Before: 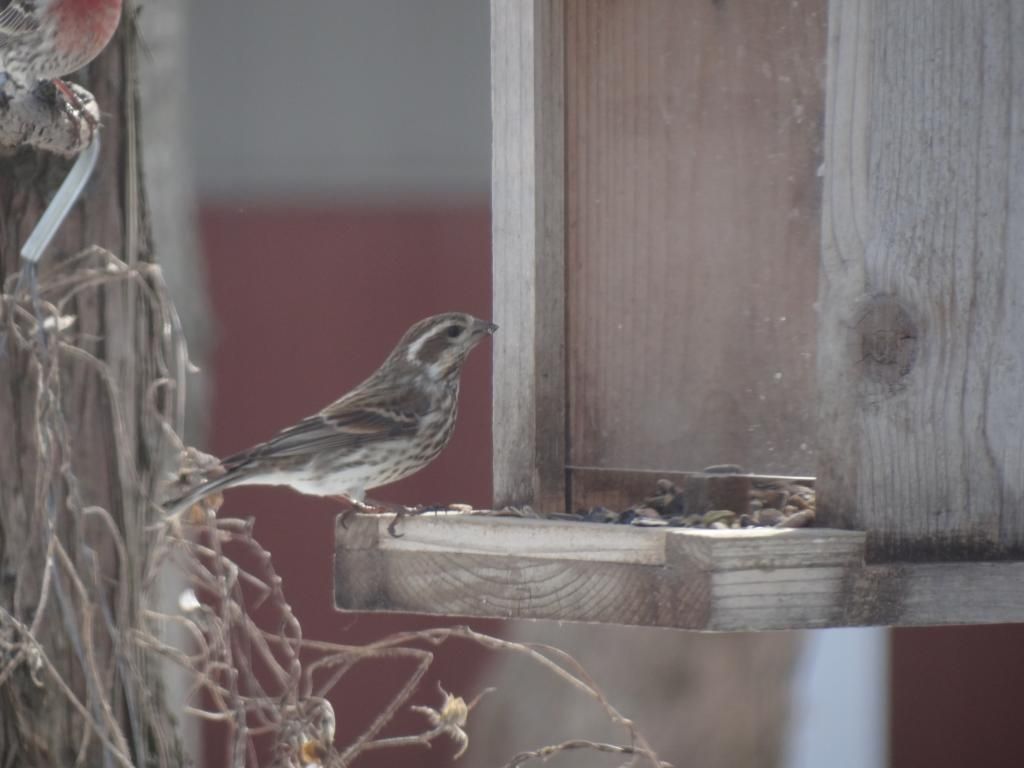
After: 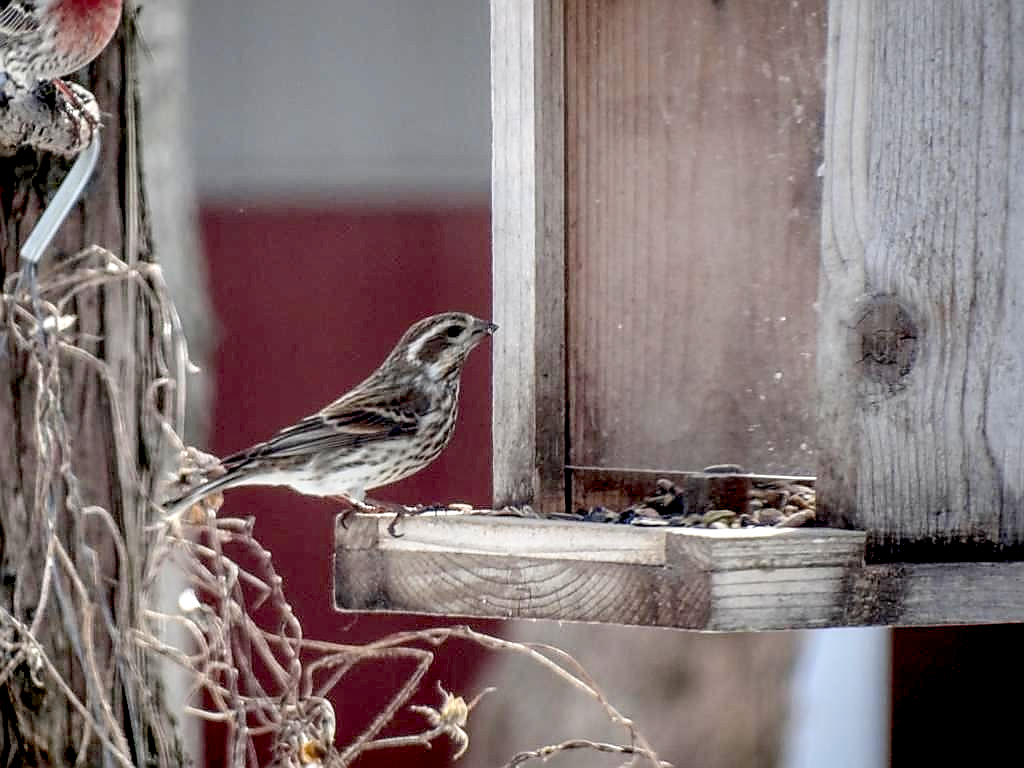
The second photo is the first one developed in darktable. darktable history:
sharpen: radius 1.387, amount 1.243, threshold 0.699
base curve: curves: ch0 [(0, 0) (0.204, 0.334) (0.55, 0.733) (1, 1)]
local contrast: detail 150%
exposure: black level correction 0.048, exposure 0.013 EV, compensate highlight preservation false
